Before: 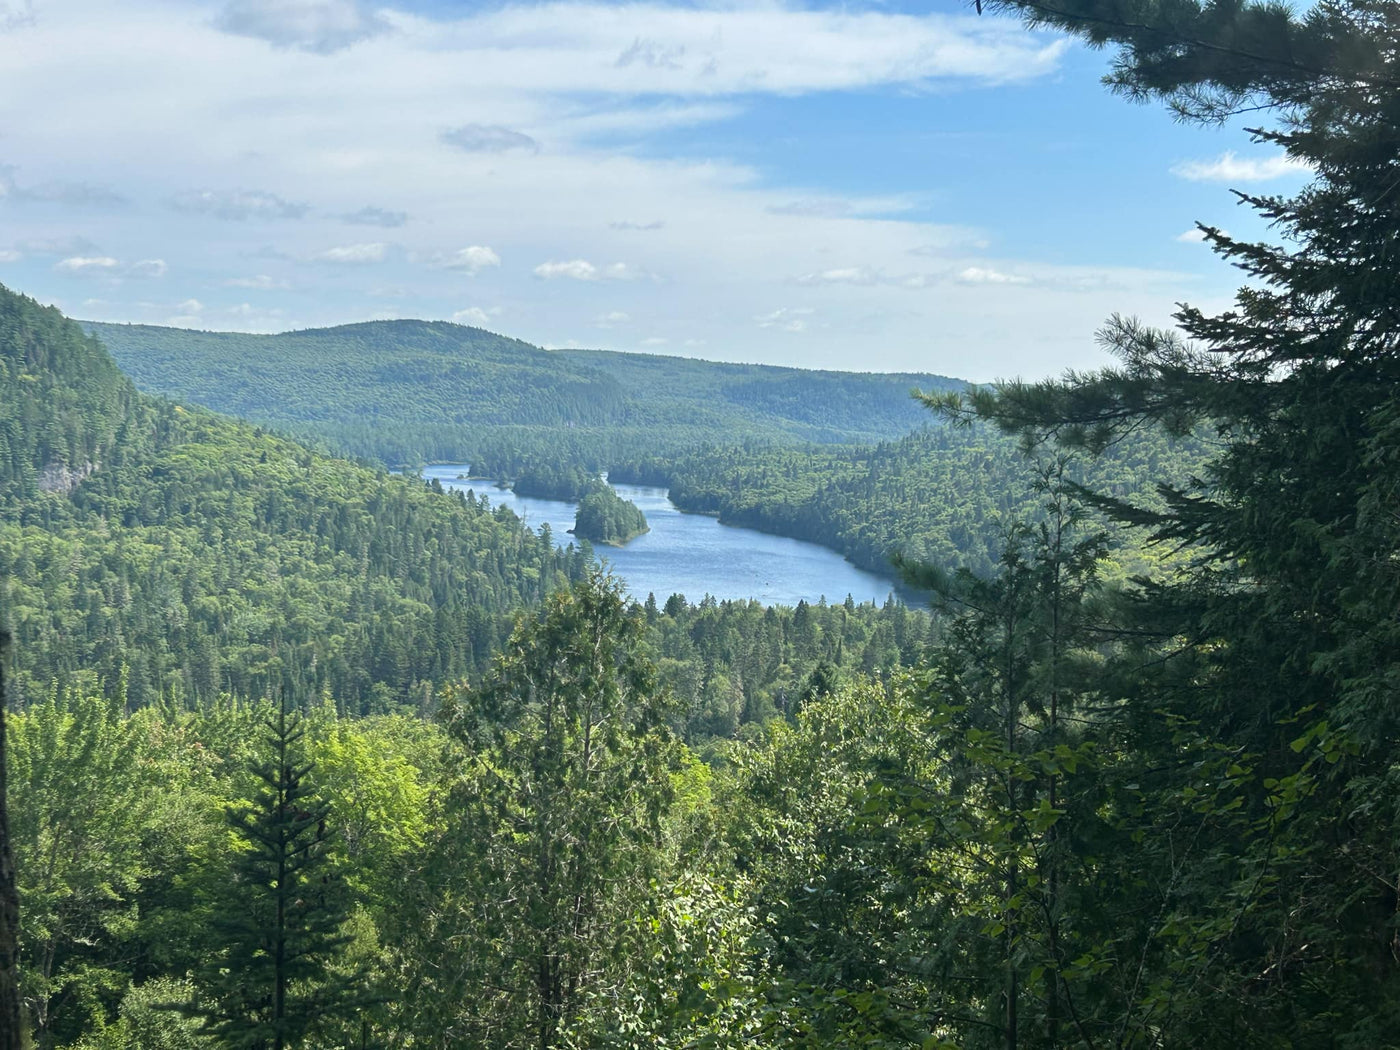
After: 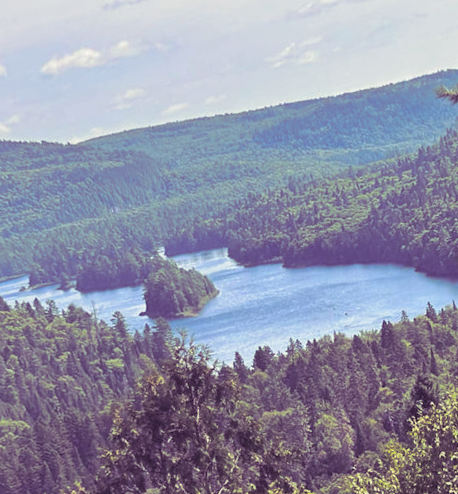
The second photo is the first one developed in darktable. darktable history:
crop and rotate: left 29.476%, top 10.214%, right 35.32%, bottom 17.333%
split-toning: shadows › hue 277.2°, shadows › saturation 0.74
rotate and perspective: rotation -14.8°, crop left 0.1, crop right 0.903, crop top 0.25, crop bottom 0.748
color correction: highlights a* 7.34, highlights b* 4.37
white balance: emerald 1
contrast brightness saturation: saturation 0.18
